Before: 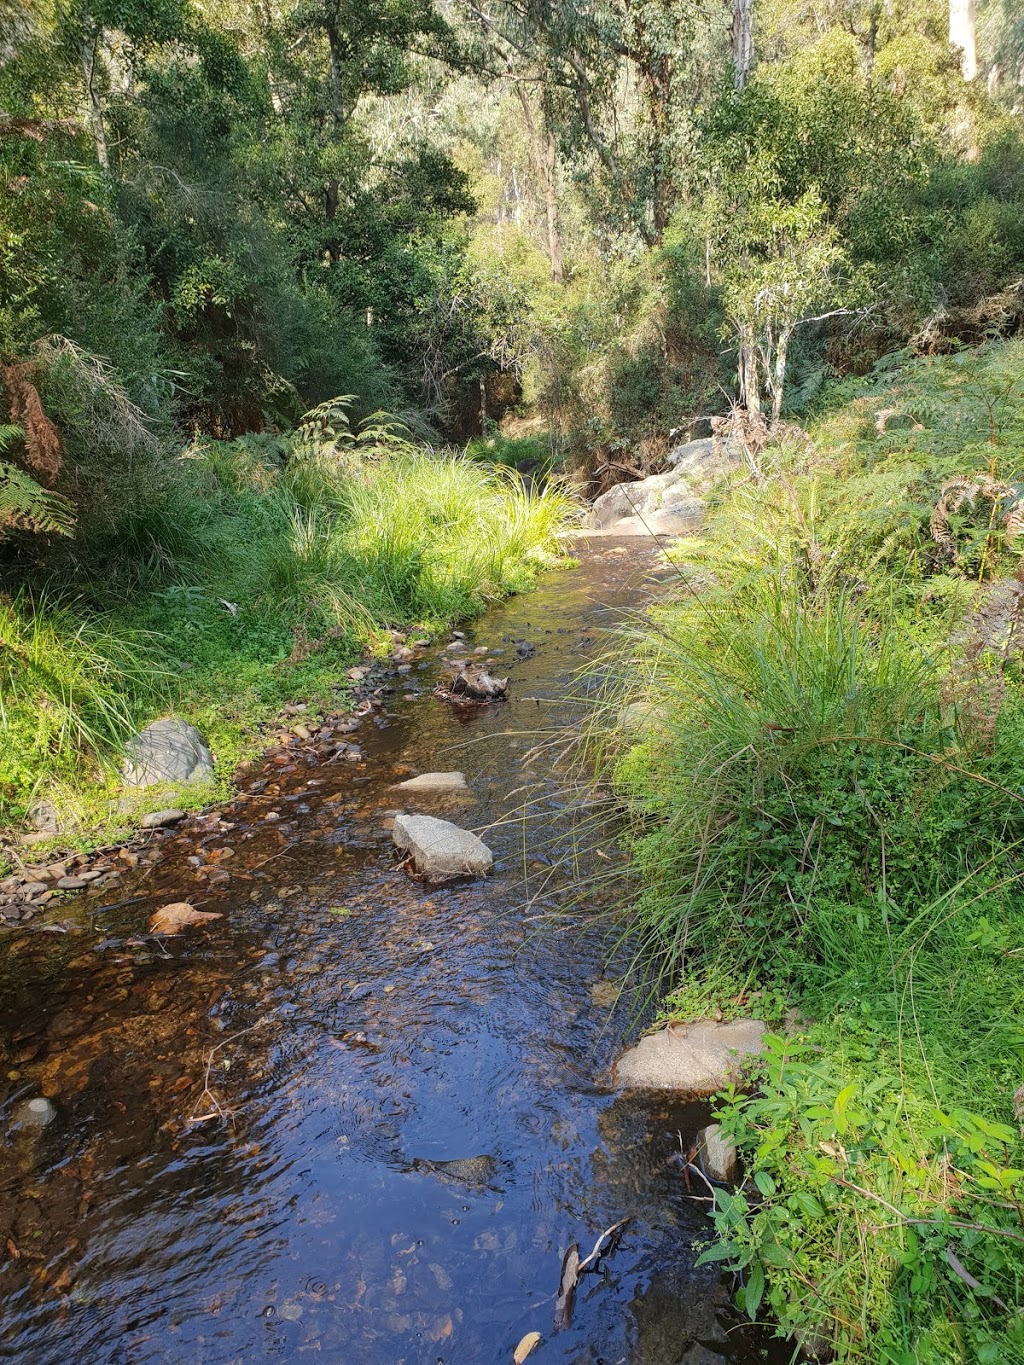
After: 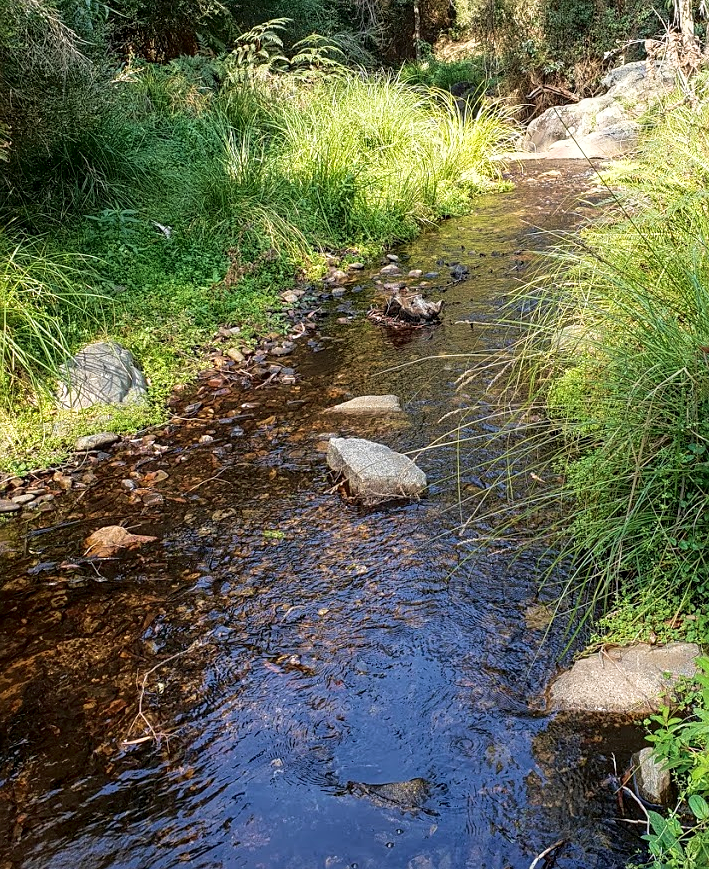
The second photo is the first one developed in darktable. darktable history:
shadows and highlights: shadows -62.32, white point adjustment -5.22, highlights 61.59
velvia: on, module defaults
crop: left 6.488%, top 27.668%, right 24.183%, bottom 8.656%
sharpen: on, module defaults
local contrast: on, module defaults
